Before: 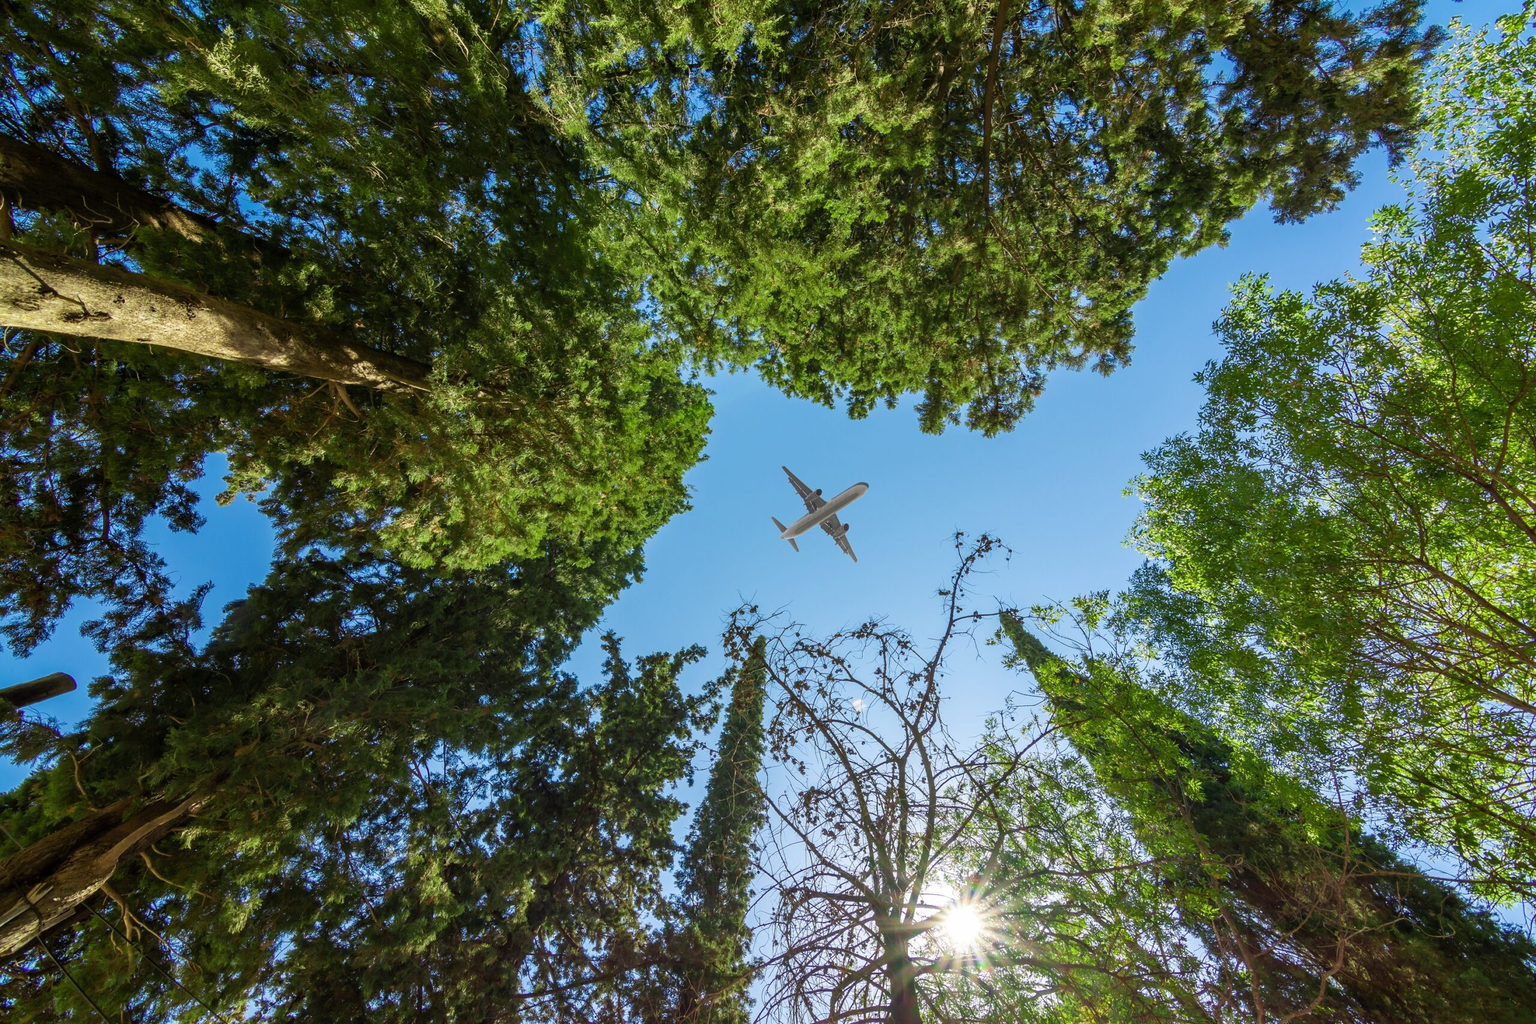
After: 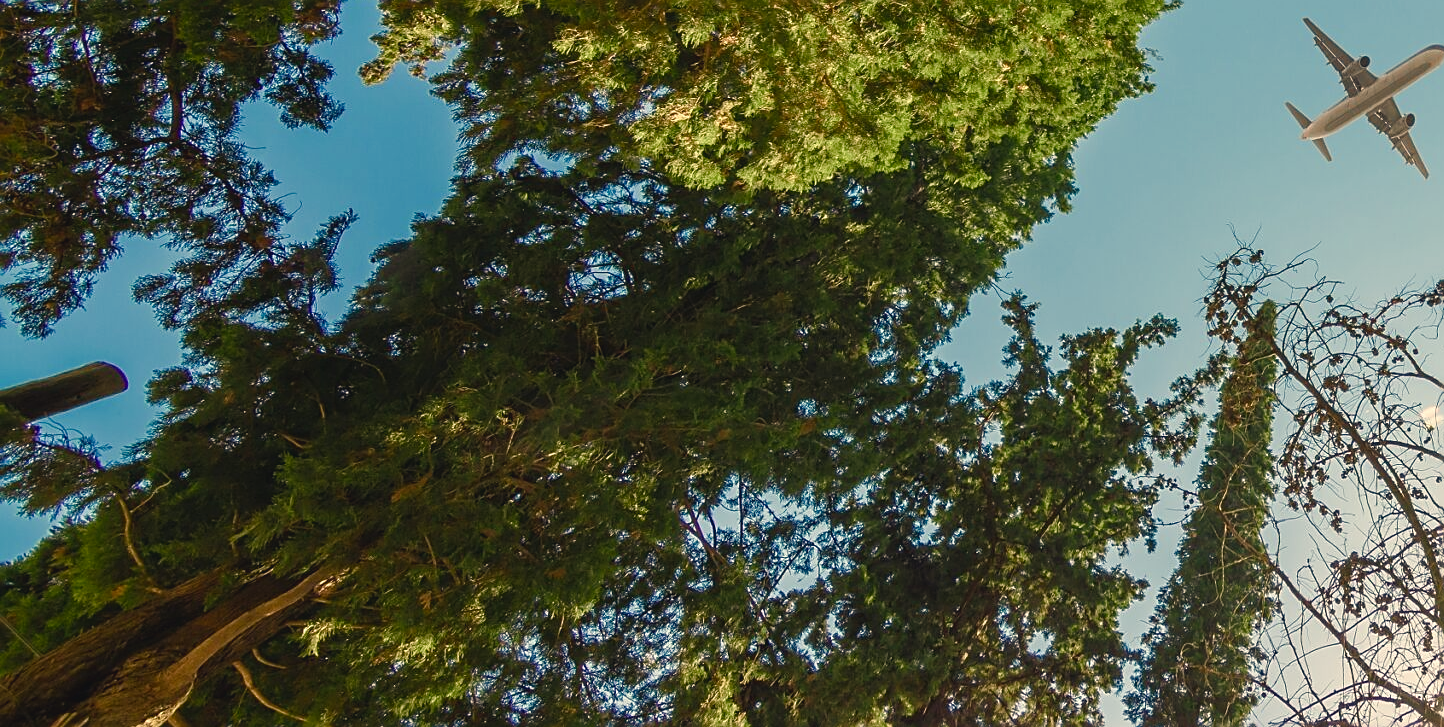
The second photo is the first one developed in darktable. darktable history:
sharpen: on, module defaults
white balance: red 1.123, blue 0.83
crop: top 44.483%, right 43.593%, bottom 12.892%
color balance rgb: shadows lift › chroma 2%, shadows lift › hue 250°, power › hue 326.4°, highlights gain › chroma 2%, highlights gain › hue 64.8°, global offset › luminance 0.5%, global offset › hue 58.8°, perceptual saturation grading › highlights -25%, perceptual saturation grading › shadows 30%, global vibrance 15%
